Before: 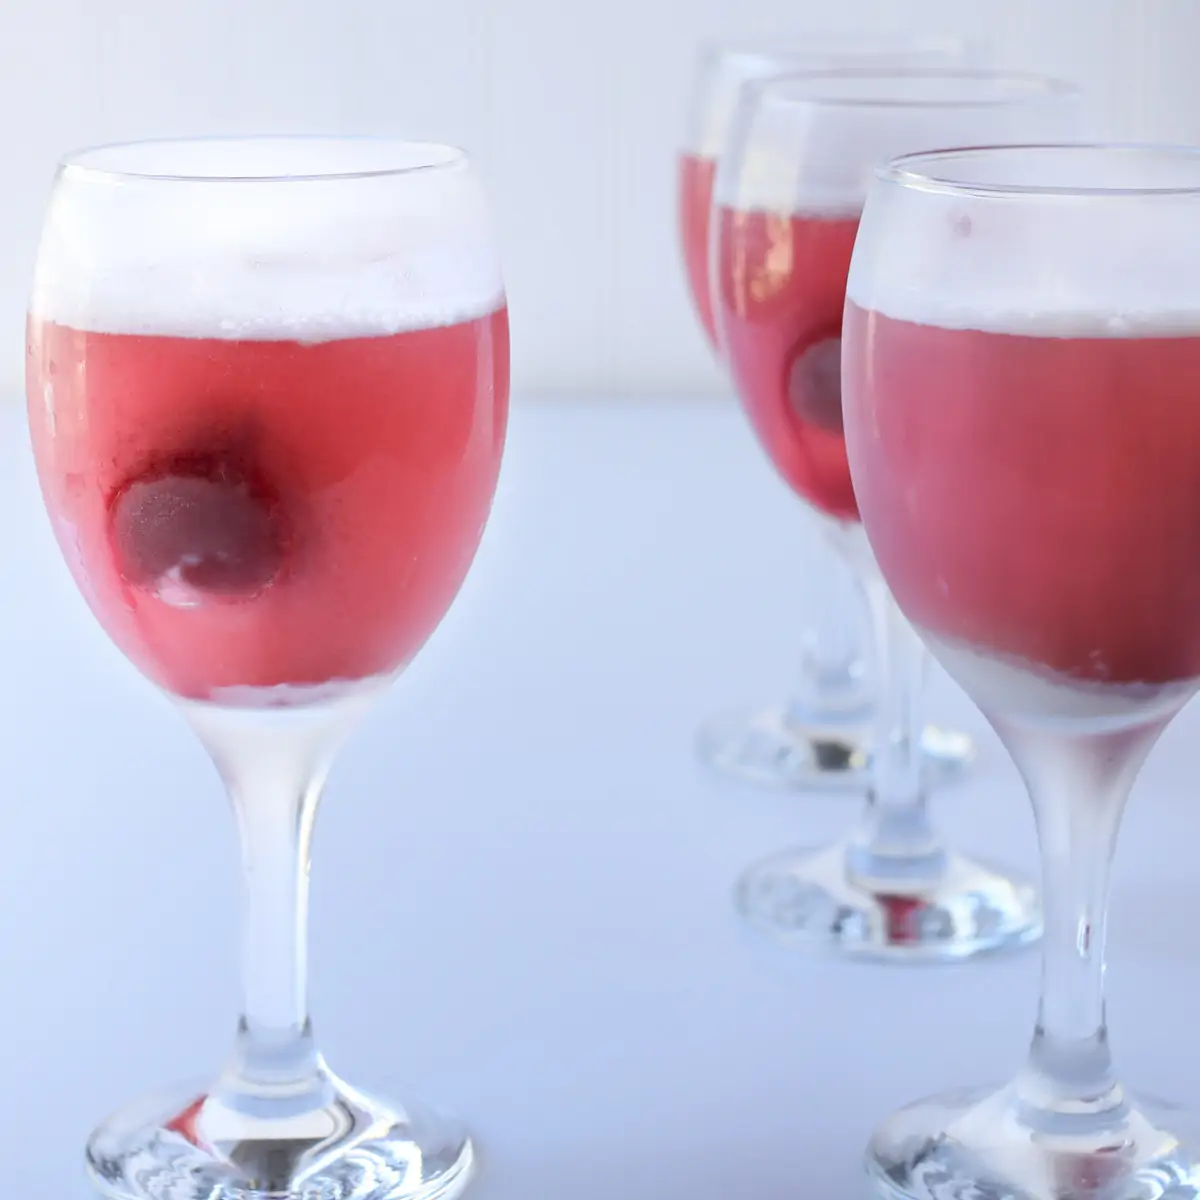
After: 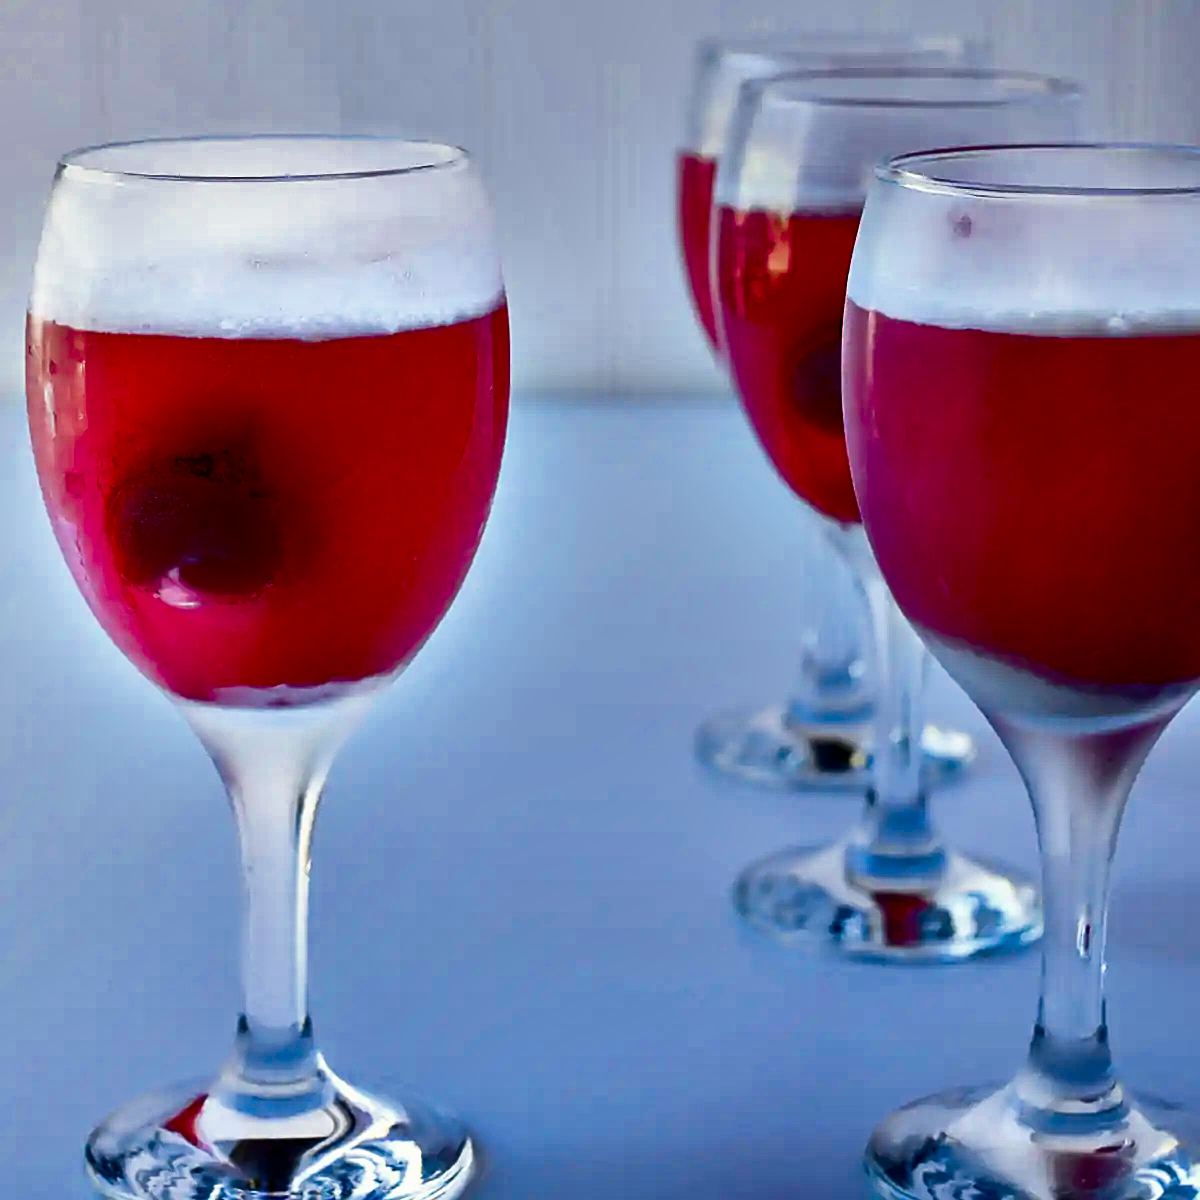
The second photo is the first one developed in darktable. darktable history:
sharpen: radius 1.969
tone equalizer: on, module defaults
contrast brightness saturation: brightness -0.999, saturation 0.984
contrast equalizer: octaves 7, y [[0.6 ×6], [0.55 ×6], [0 ×6], [0 ×6], [0 ×6]]
shadows and highlights: radius 105.84, shadows 23.97, highlights -57.88, low approximation 0.01, soften with gaussian
filmic rgb: black relative exposure -4.91 EV, white relative exposure 2.82 EV, hardness 3.7
